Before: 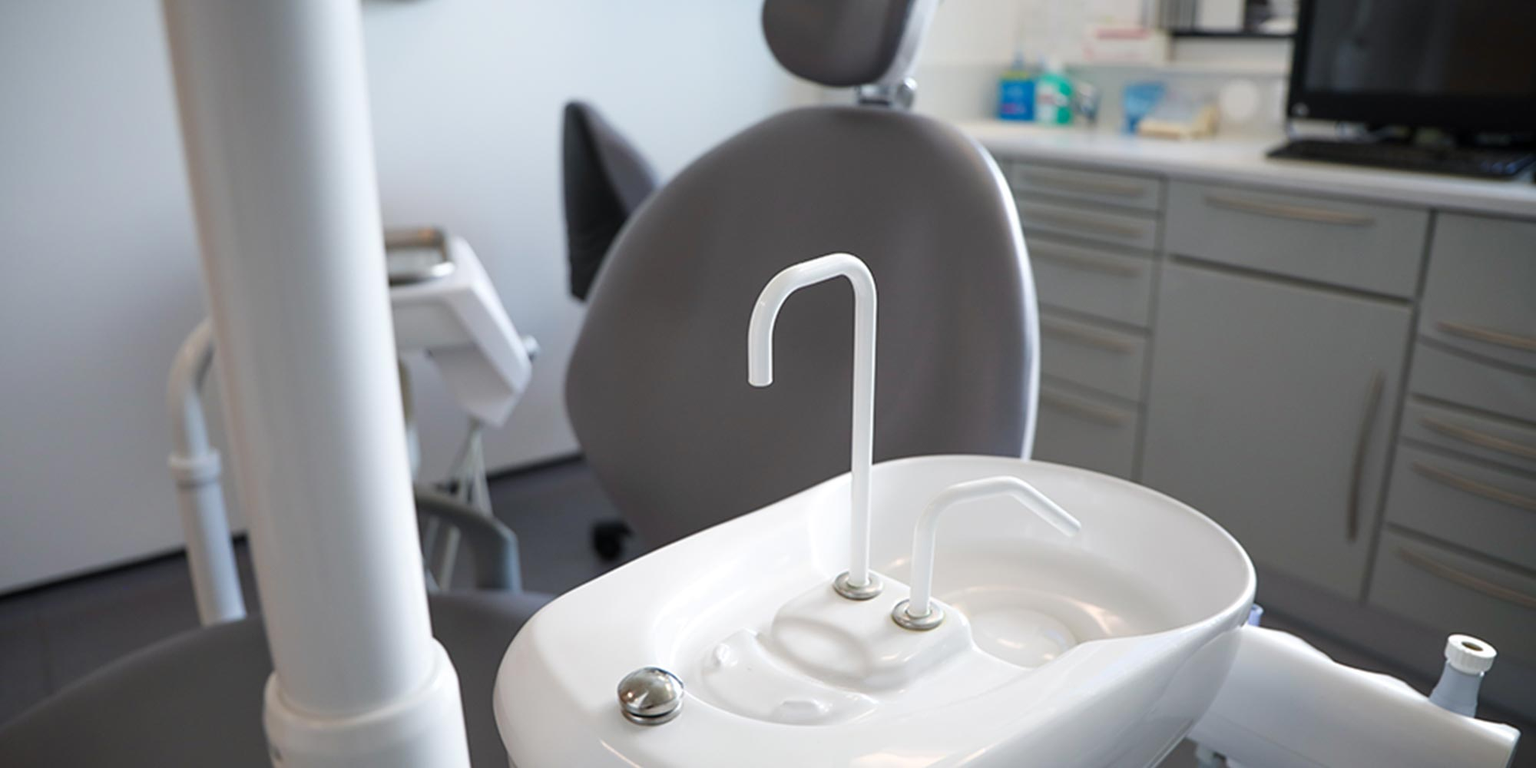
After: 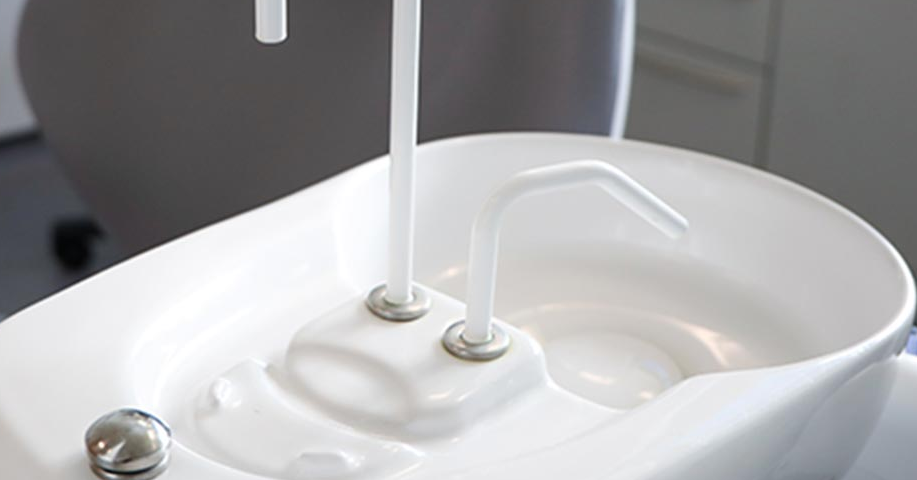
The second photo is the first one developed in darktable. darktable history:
crop: left 35.989%, top 46.044%, right 18.137%, bottom 5.878%
